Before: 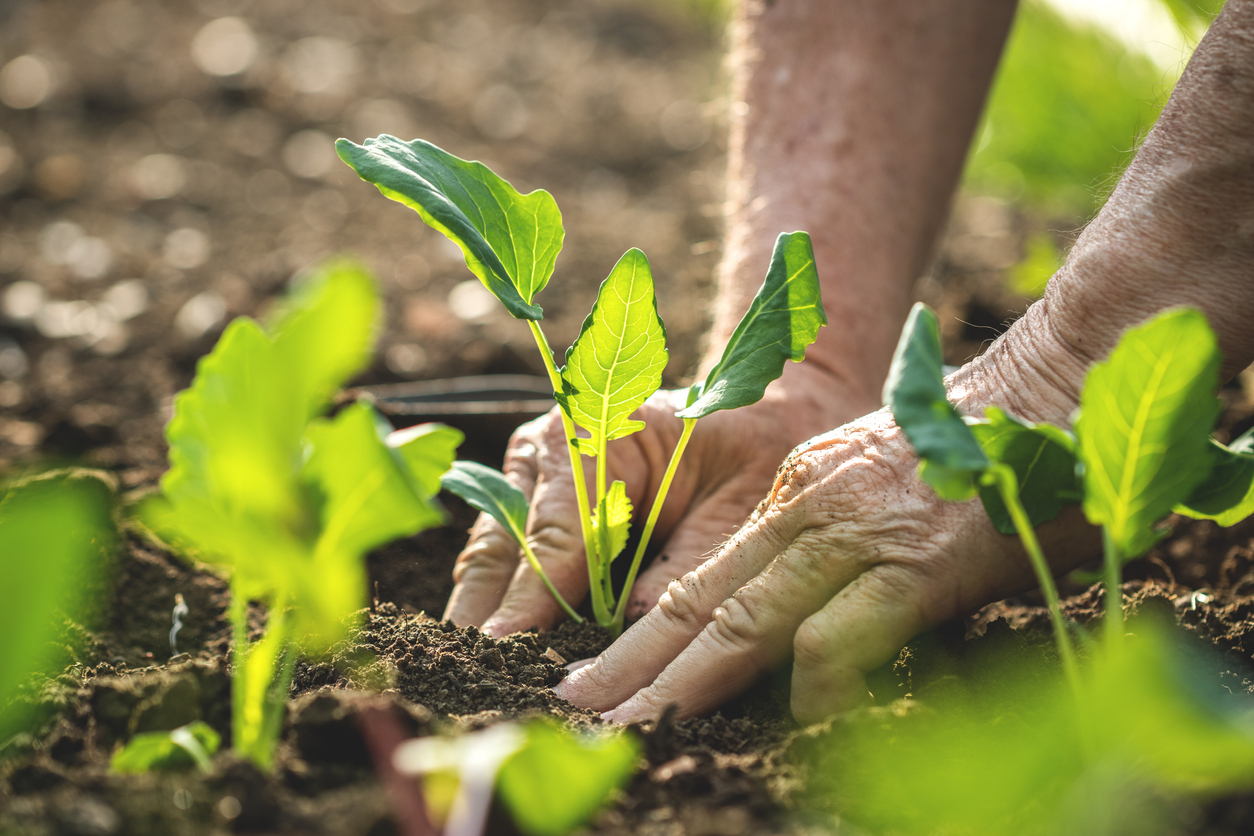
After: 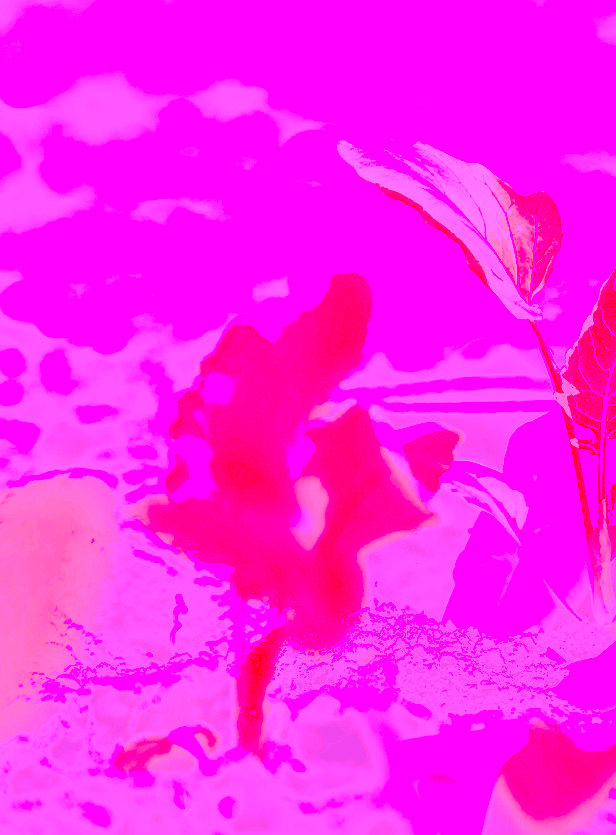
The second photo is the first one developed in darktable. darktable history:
crop and rotate: left 0%, top 0%, right 50.845%
white balance: red 8, blue 8
contrast brightness saturation: contrast -0.15, brightness 0.05, saturation -0.12
